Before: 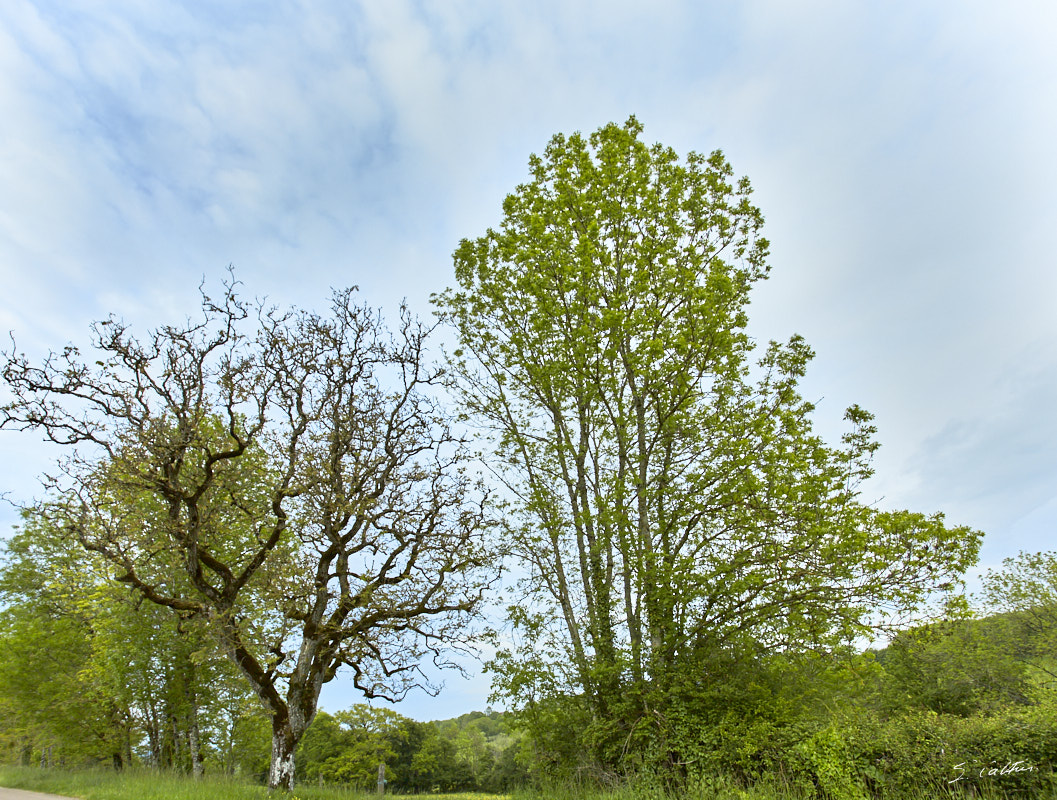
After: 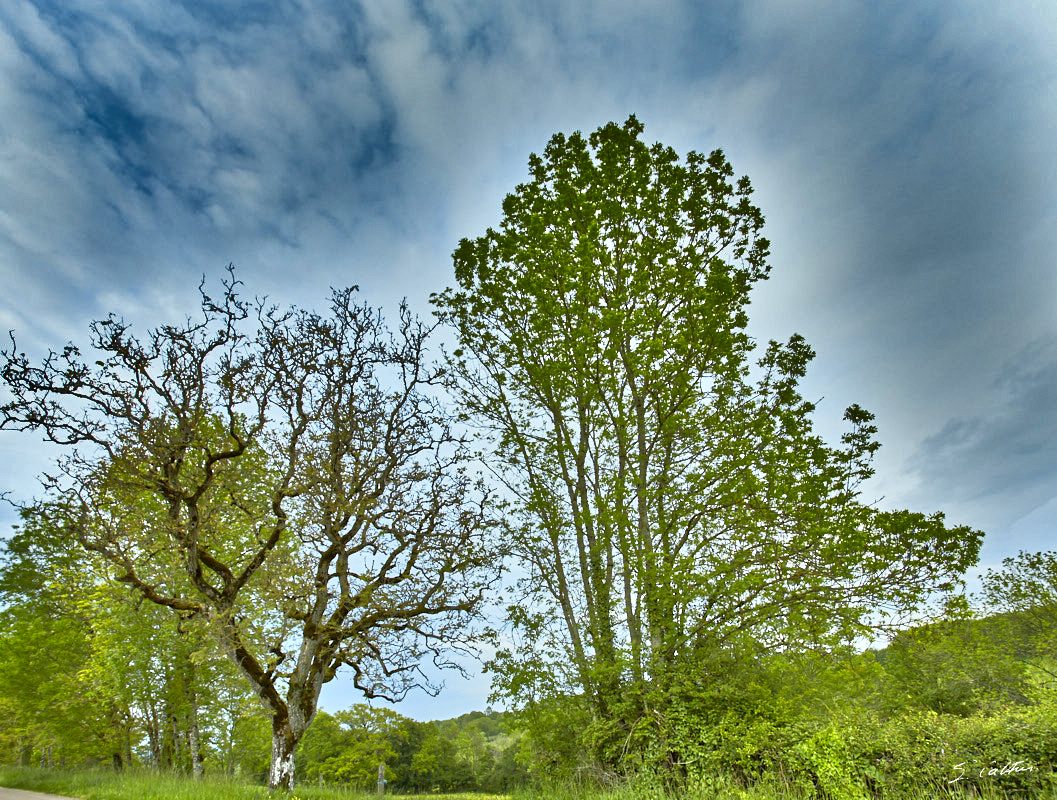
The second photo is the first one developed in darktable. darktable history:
white balance: red 0.978, blue 0.999
shadows and highlights: shadows 20.91, highlights -82.73, soften with gaussian
tone equalizer: -7 EV 0.15 EV, -6 EV 0.6 EV, -5 EV 1.15 EV, -4 EV 1.33 EV, -3 EV 1.15 EV, -2 EV 0.6 EV, -1 EV 0.15 EV, mask exposure compensation -0.5 EV
